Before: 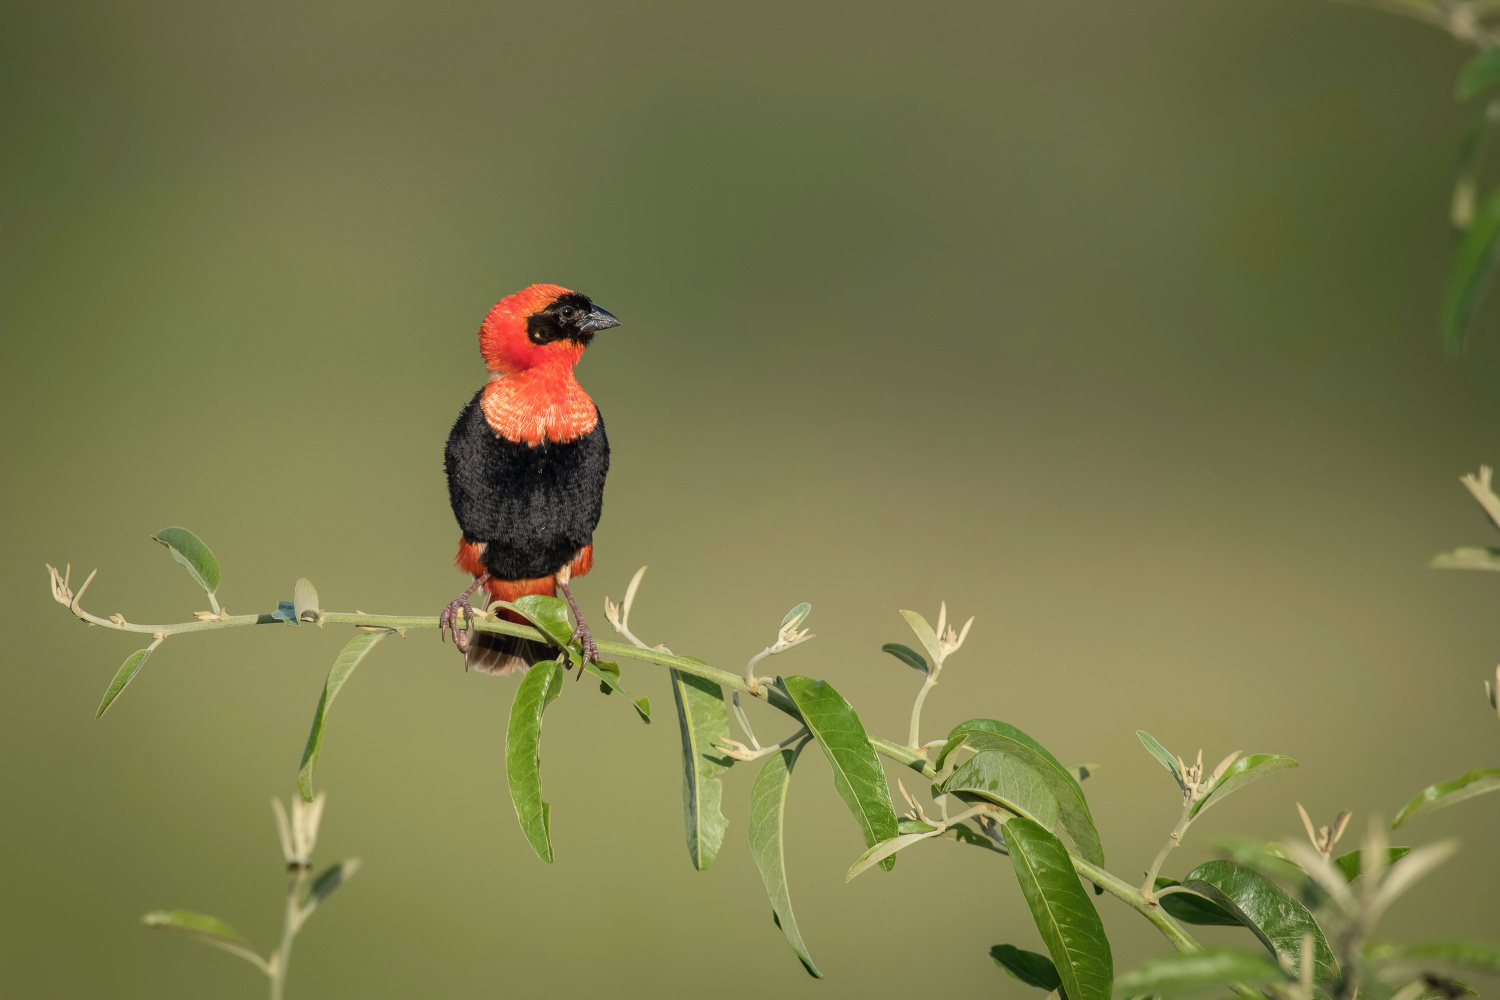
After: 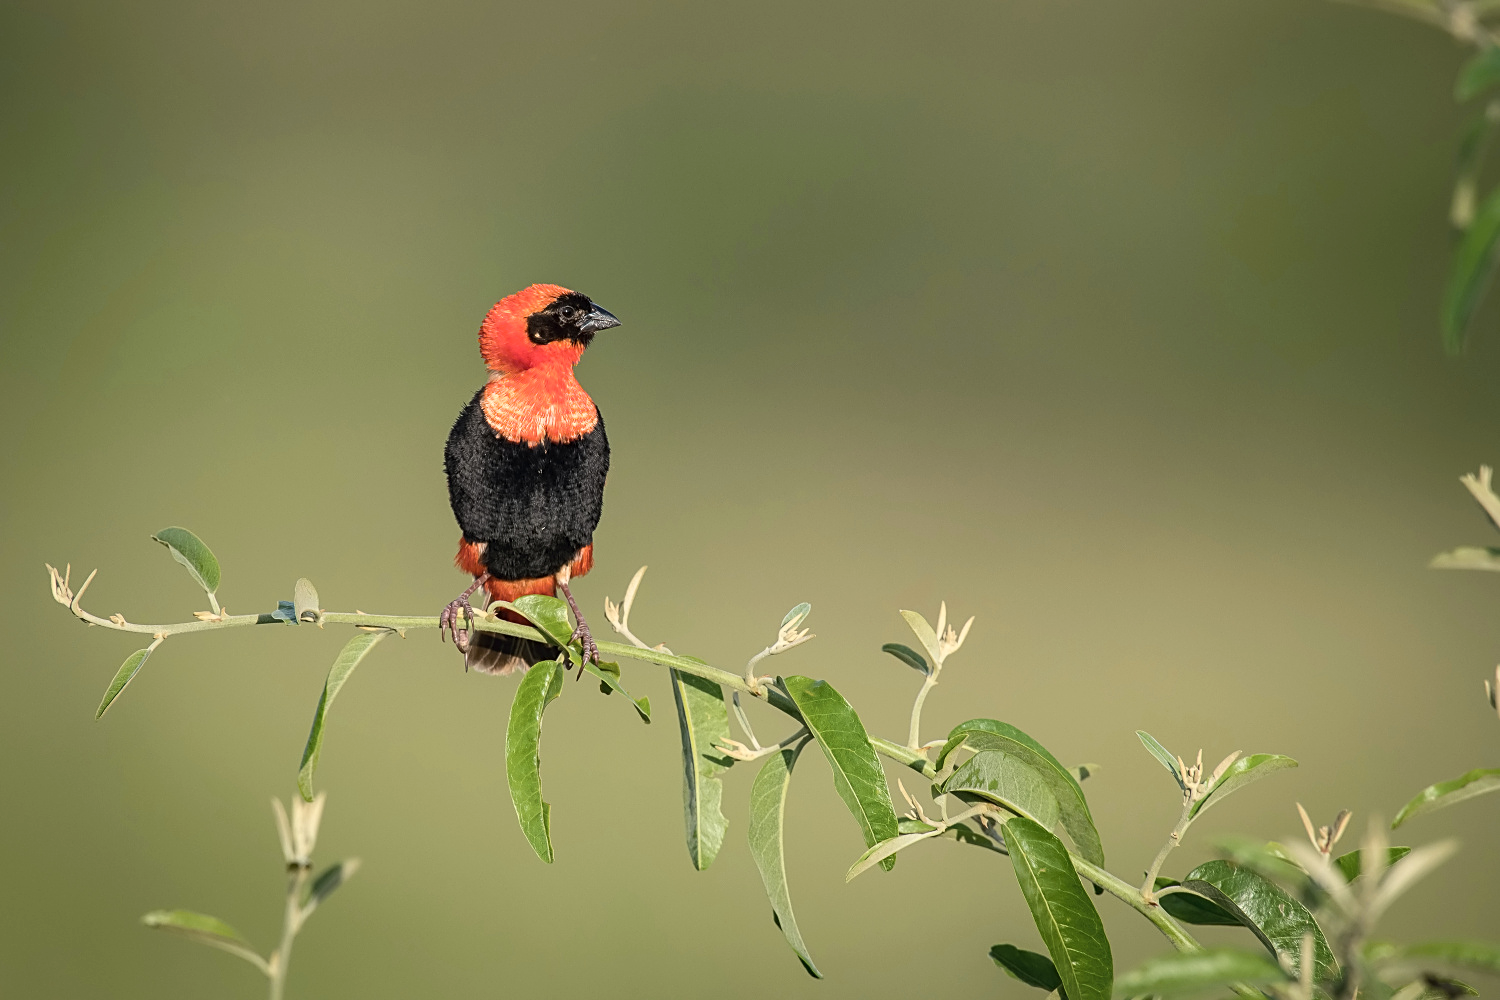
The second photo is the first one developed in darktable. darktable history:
sharpen: on, module defaults
tone curve: curves: ch0 [(0, 0) (0.003, 0.019) (0.011, 0.022) (0.025, 0.03) (0.044, 0.049) (0.069, 0.08) (0.1, 0.111) (0.136, 0.144) (0.177, 0.189) (0.224, 0.23) (0.277, 0.285) (0.335, 0.356) (0.399, 0.428) (0.468, 0.511) (0.543, 0.597) (0.623, 0.682) (0.709, 0.773) (0.801, 0.865) (0.898, 0.945) (1, 1)], color space Lab, independent channels, preserve colors none
